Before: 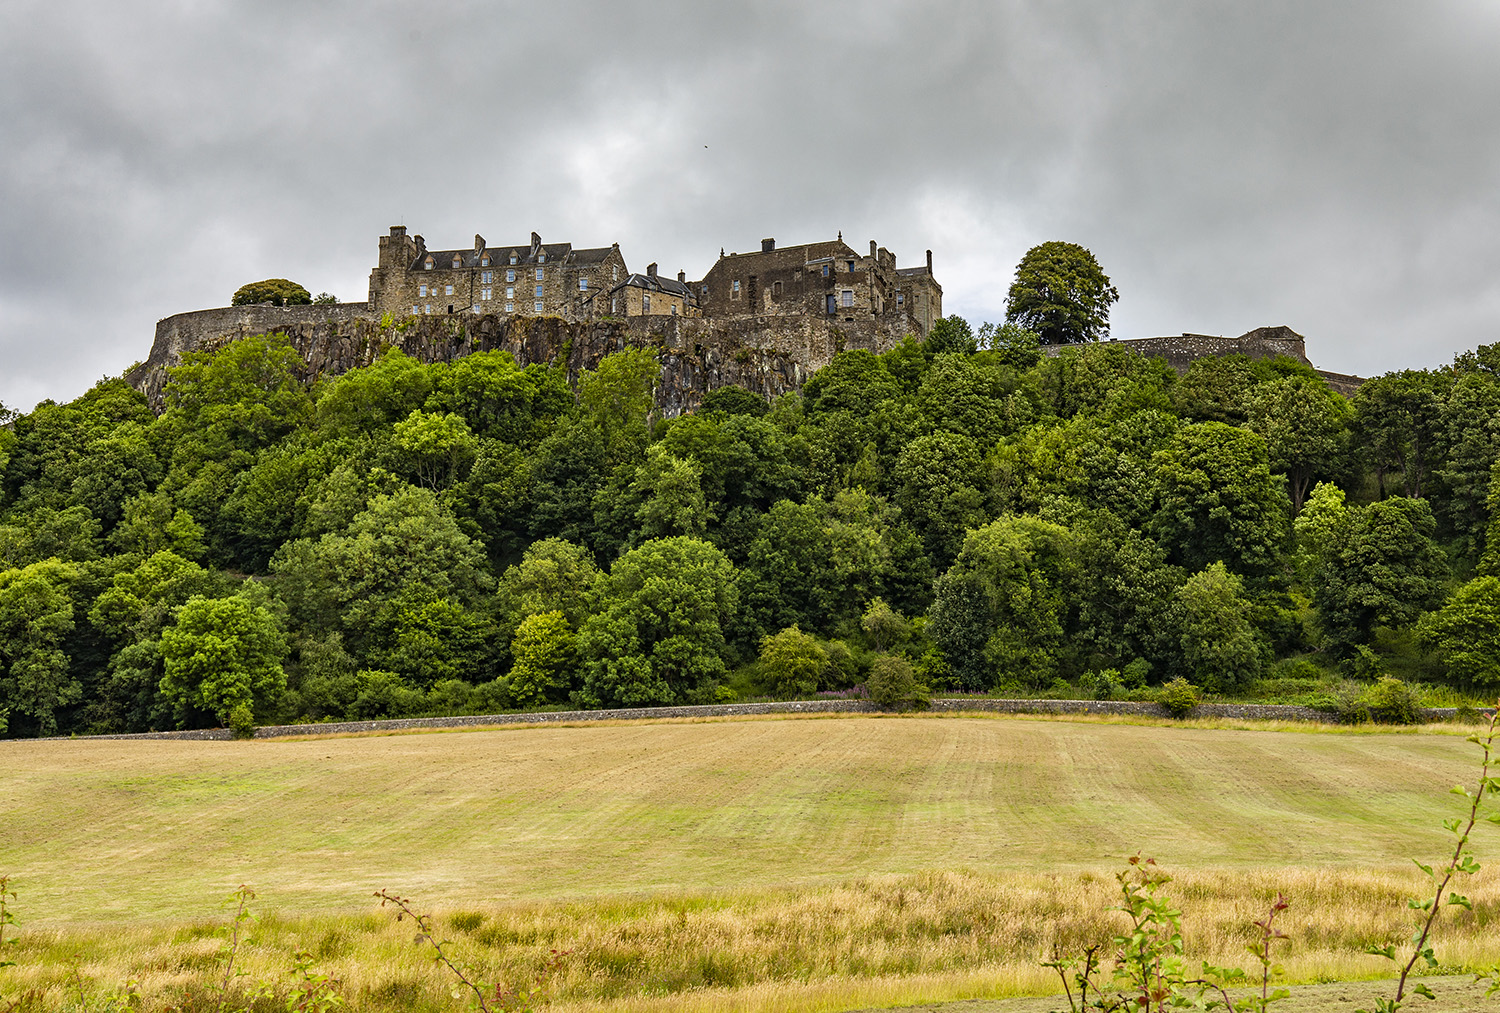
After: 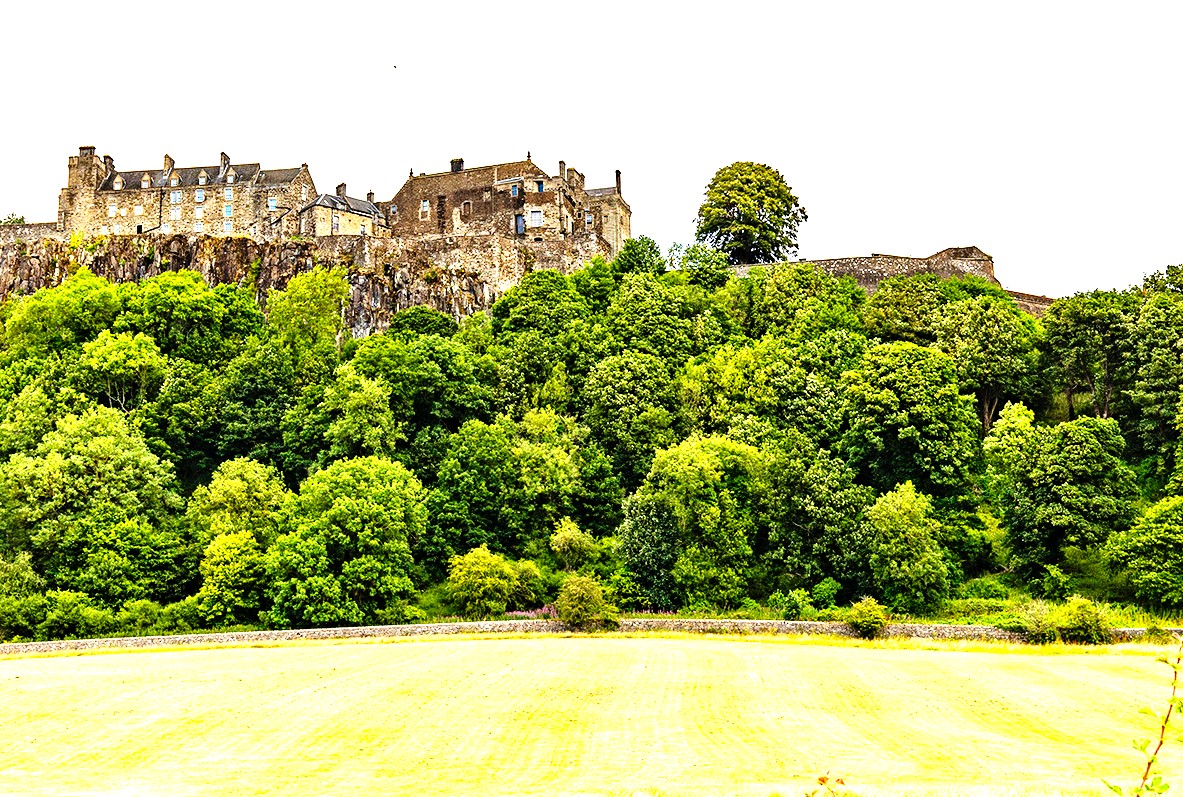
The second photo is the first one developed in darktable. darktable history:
base curve: curves: ch0 [(0, 0) (0.008, 0.007) (0.022, 0.029) (0.048, 0.089) (0.092, 0.197) (0.191, 0.399) (0.275, 0.534) (0.357, 0.65) (0.477, 0.78) (0.542, 0.833) (0.799, 0.973) (1, 1)], preserve colors none
levels: levels [0, 0.394, 0.787]
haze removal: compatibility mode true, adaptive false
crop and rotate: left 20.74%, top 7.912%, right 0.375%, bottom 13.378%
